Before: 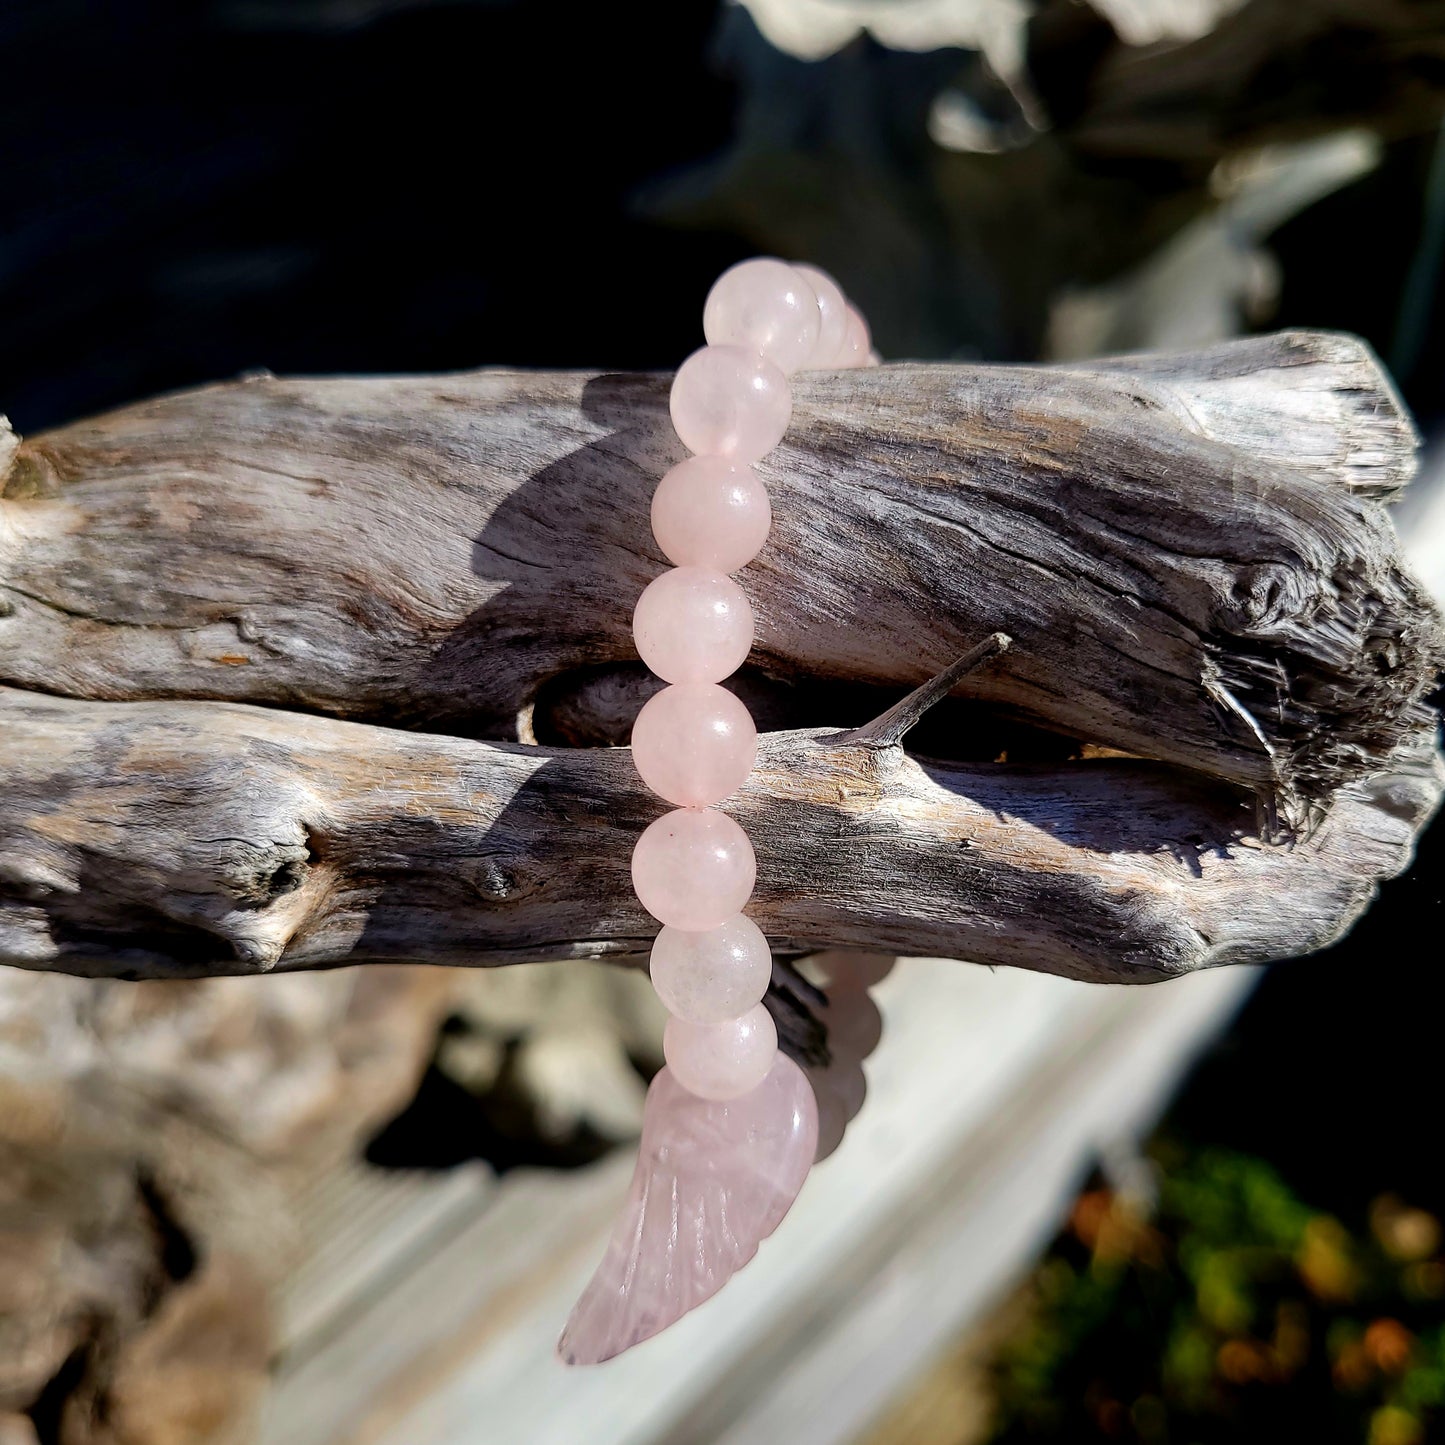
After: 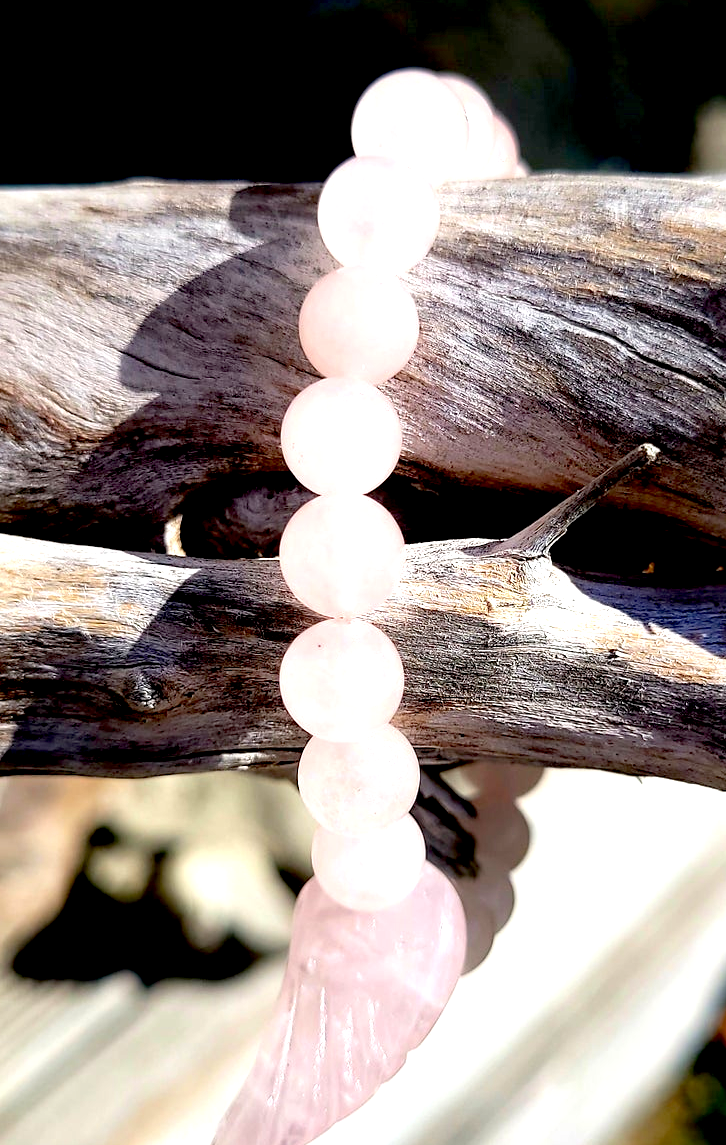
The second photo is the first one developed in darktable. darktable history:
exposure: black level correction 0.01, exposure 1 EV, compensate highlight preservation false
crop and rotate: angle 0.014°, left 24.361%, top 13.109%, right 25.374%, bottom 7.576%
